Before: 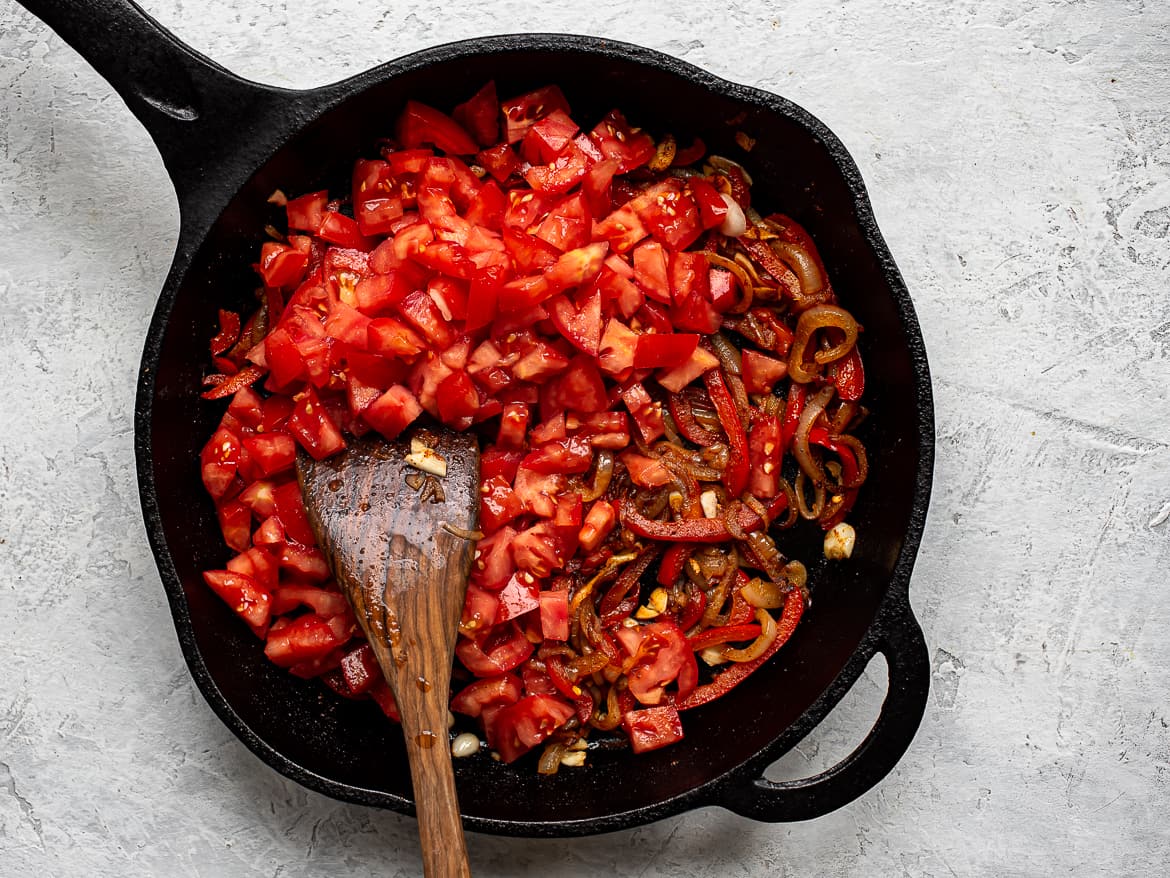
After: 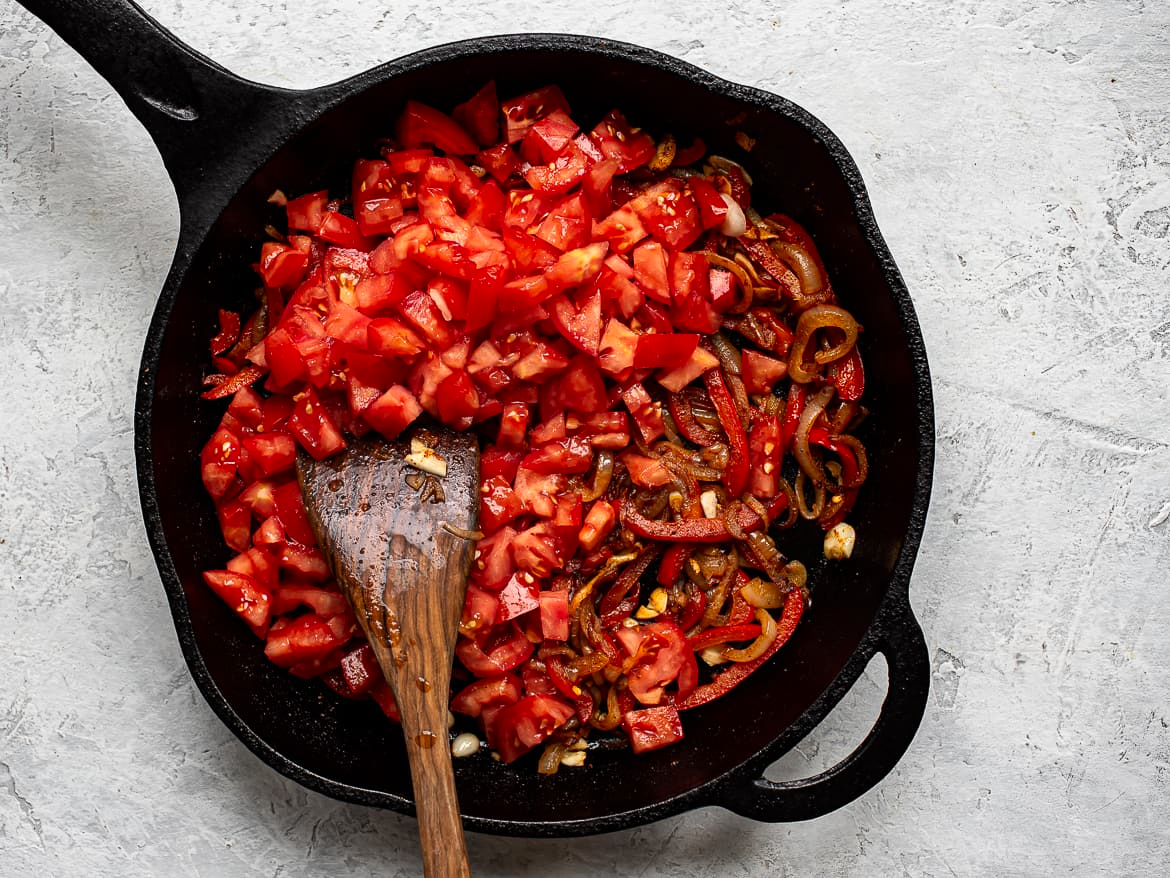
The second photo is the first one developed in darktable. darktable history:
contrast brightness saturation: contrast 0.08, saturation 0.02
rgb levels: preserve colors max RGB
